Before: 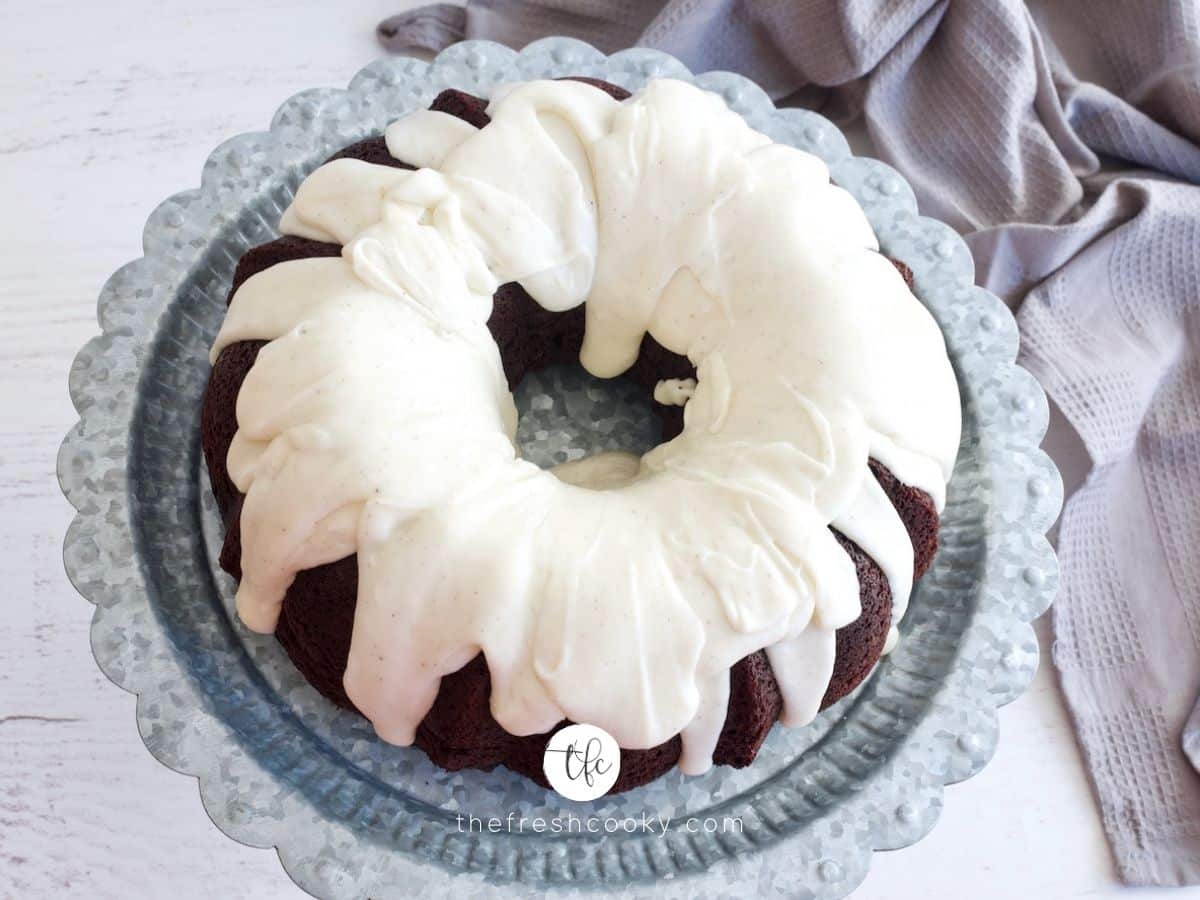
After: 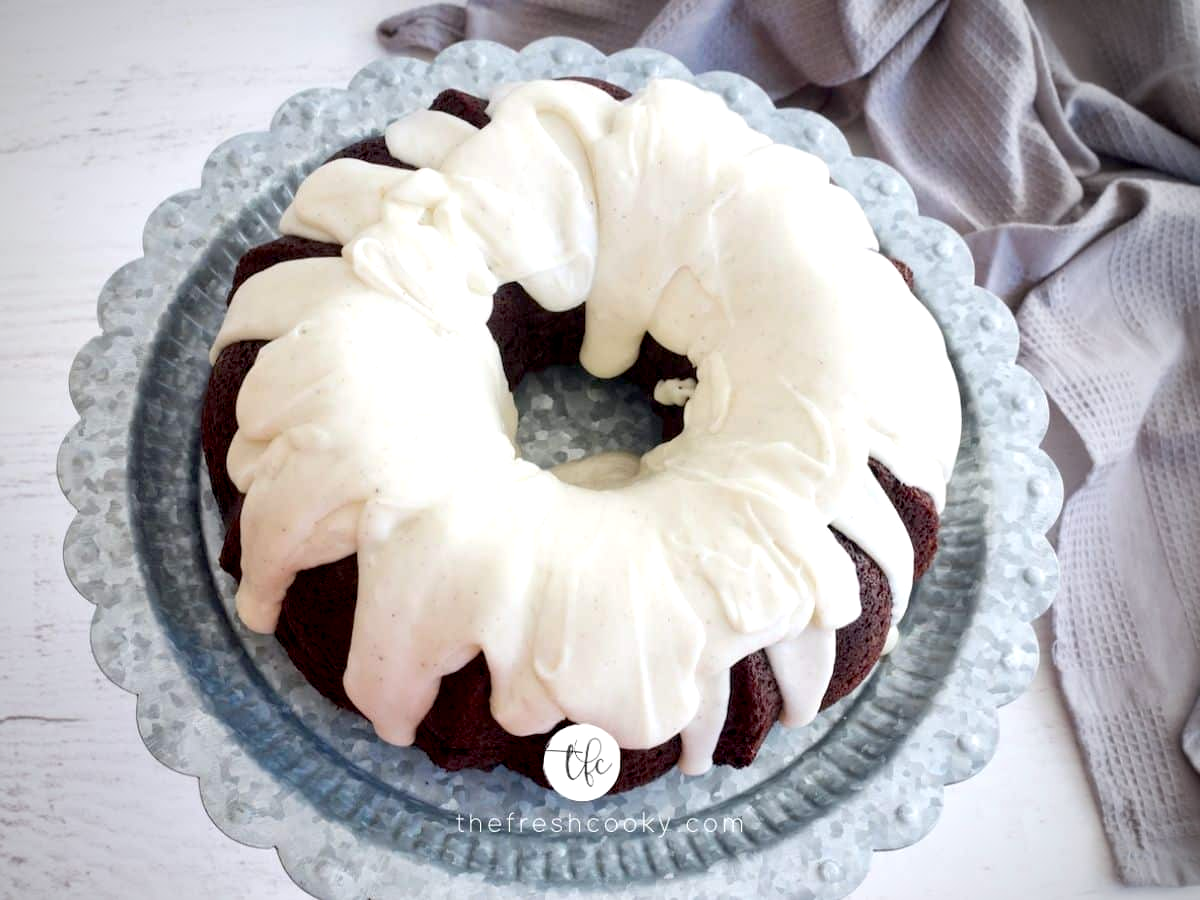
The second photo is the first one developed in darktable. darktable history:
vignetting: center (-0.075, 0.06), unbound false
exposure: black level correction 0.007, exposure 0.156 EV, compensate exposure bias true, compensate highlight preservation false
